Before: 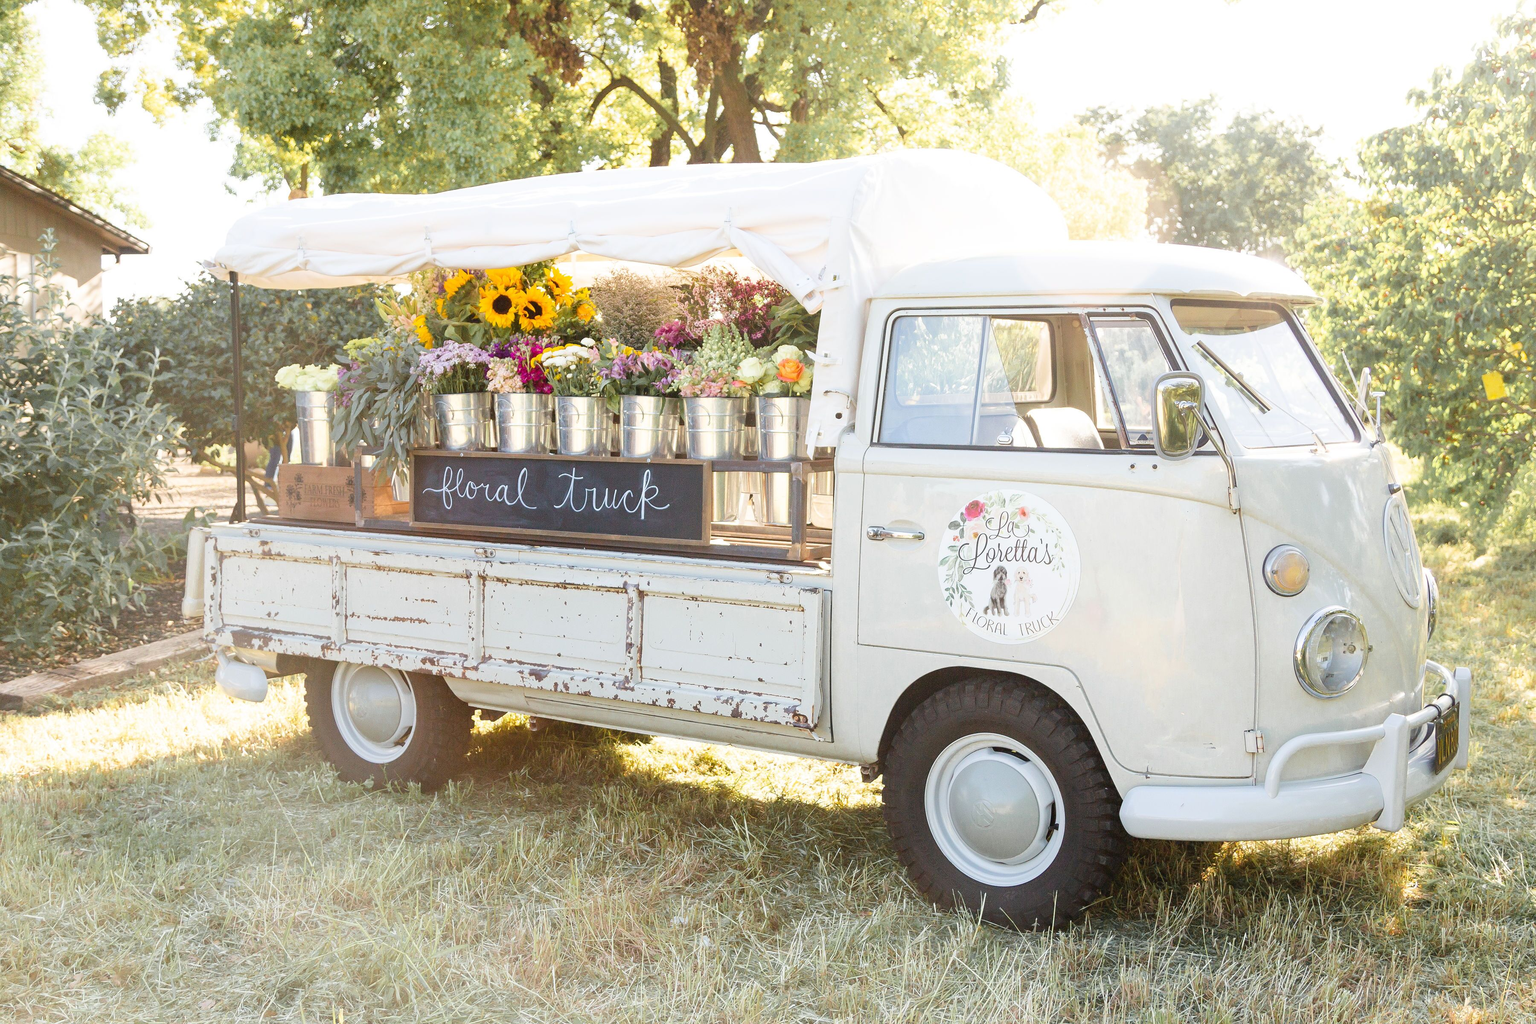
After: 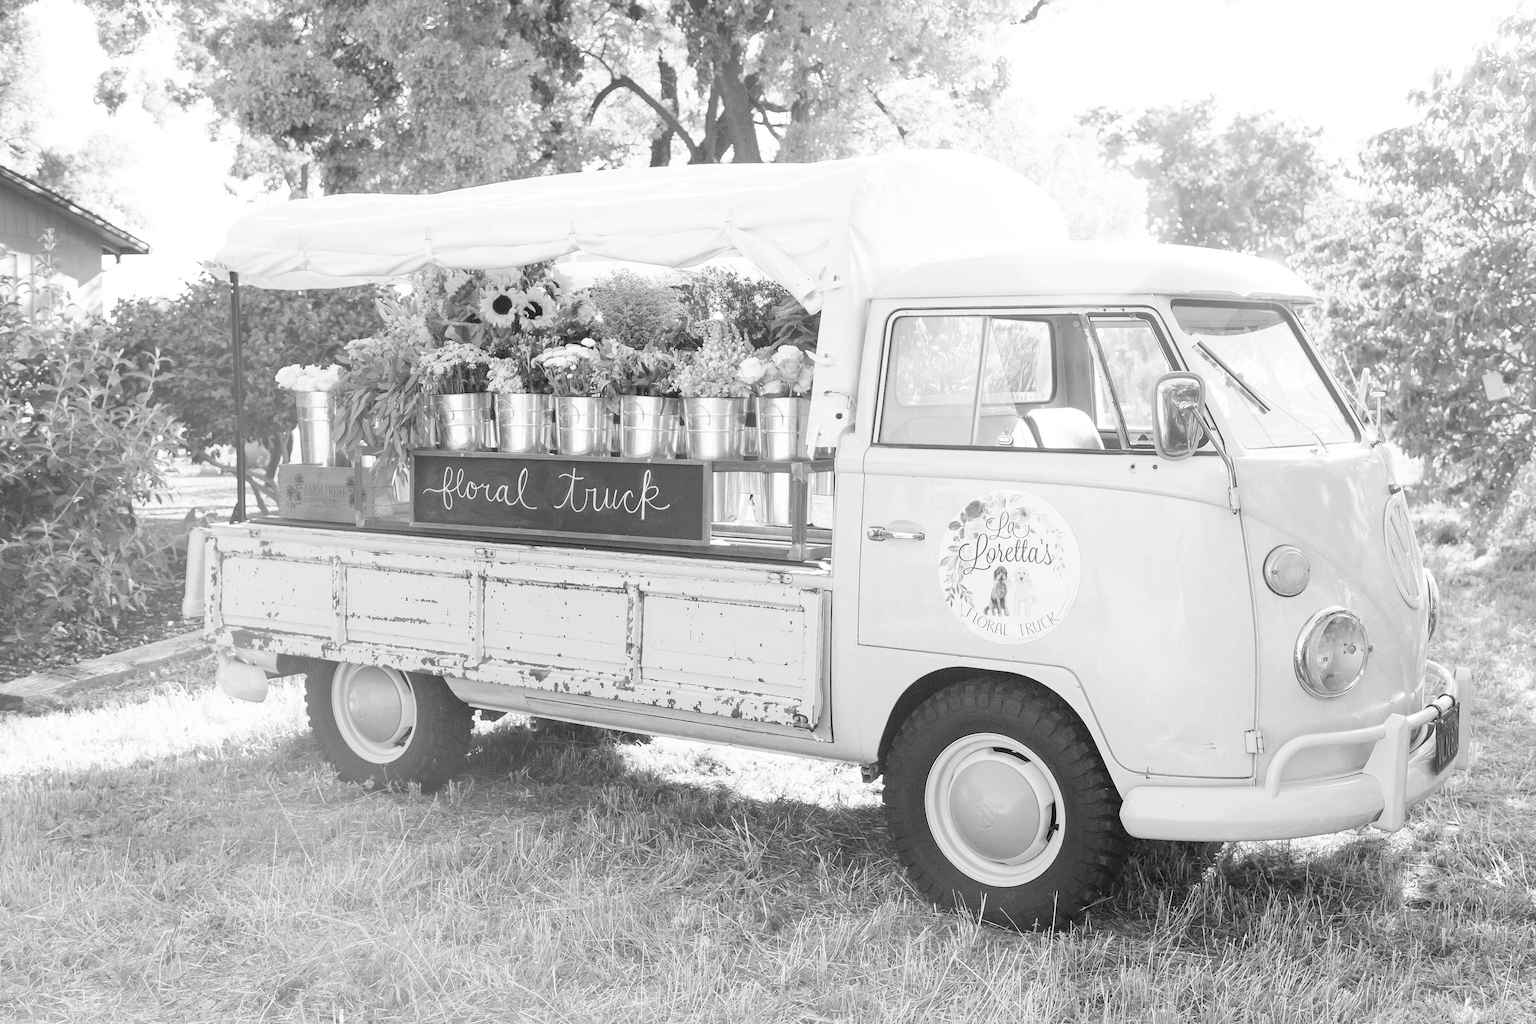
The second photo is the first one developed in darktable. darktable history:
monochrome: on, module defaults
contrast brightness saturation: contrast 0.07, brightness 0.08, saturation 0.18
white balance: red 0.984, blue 1.059
